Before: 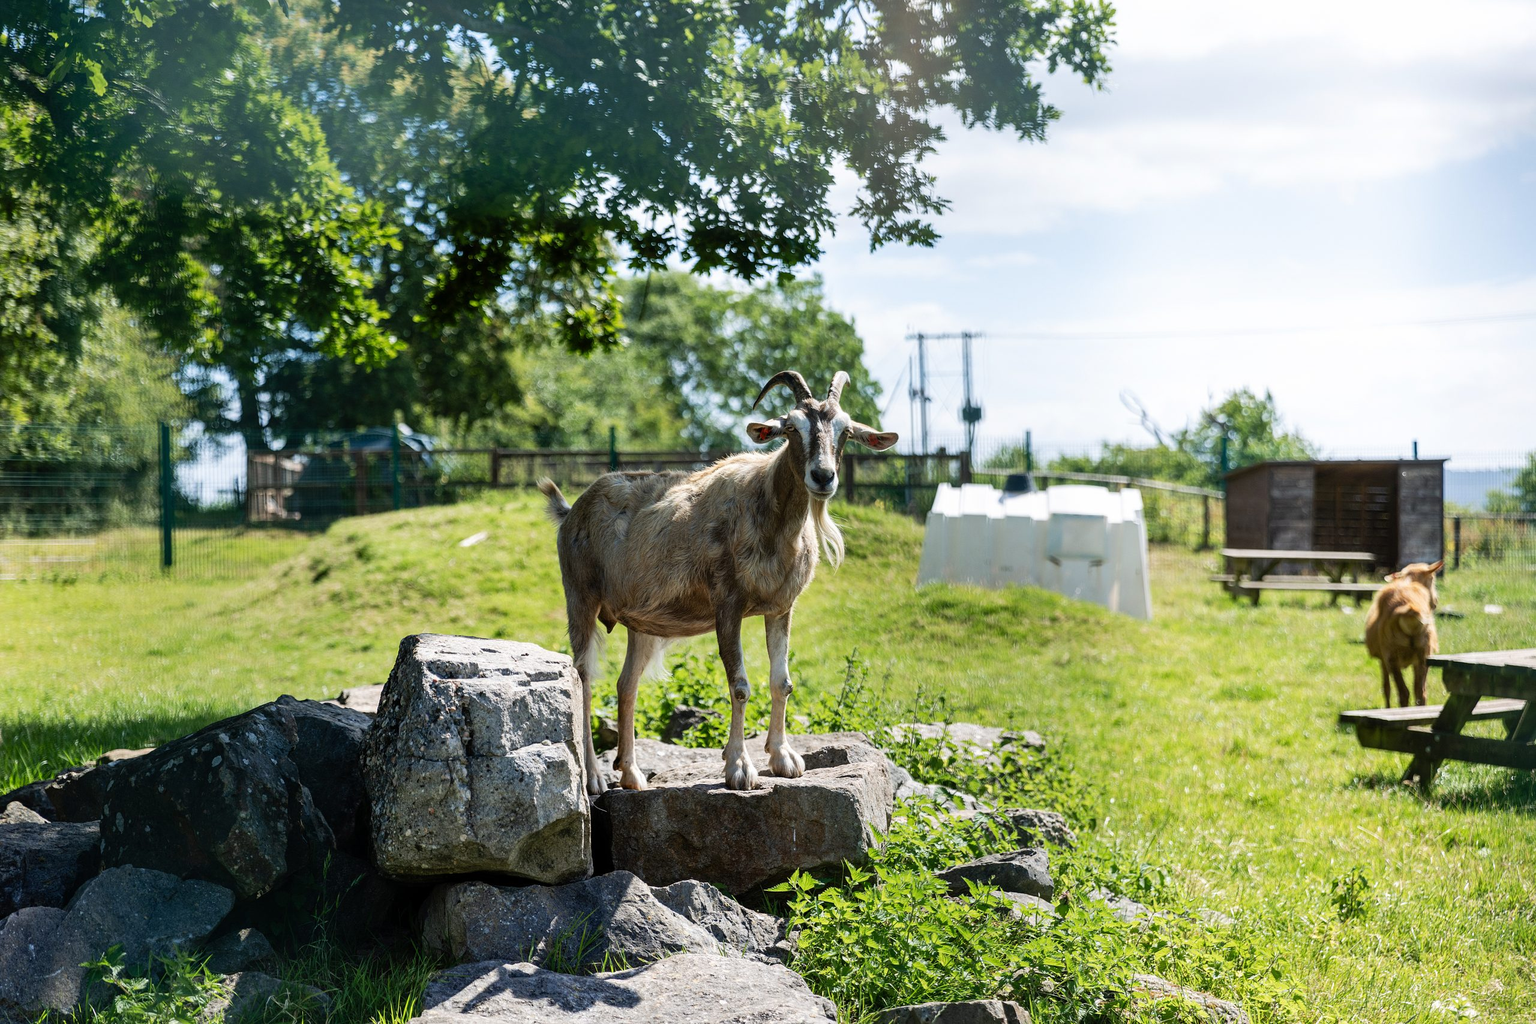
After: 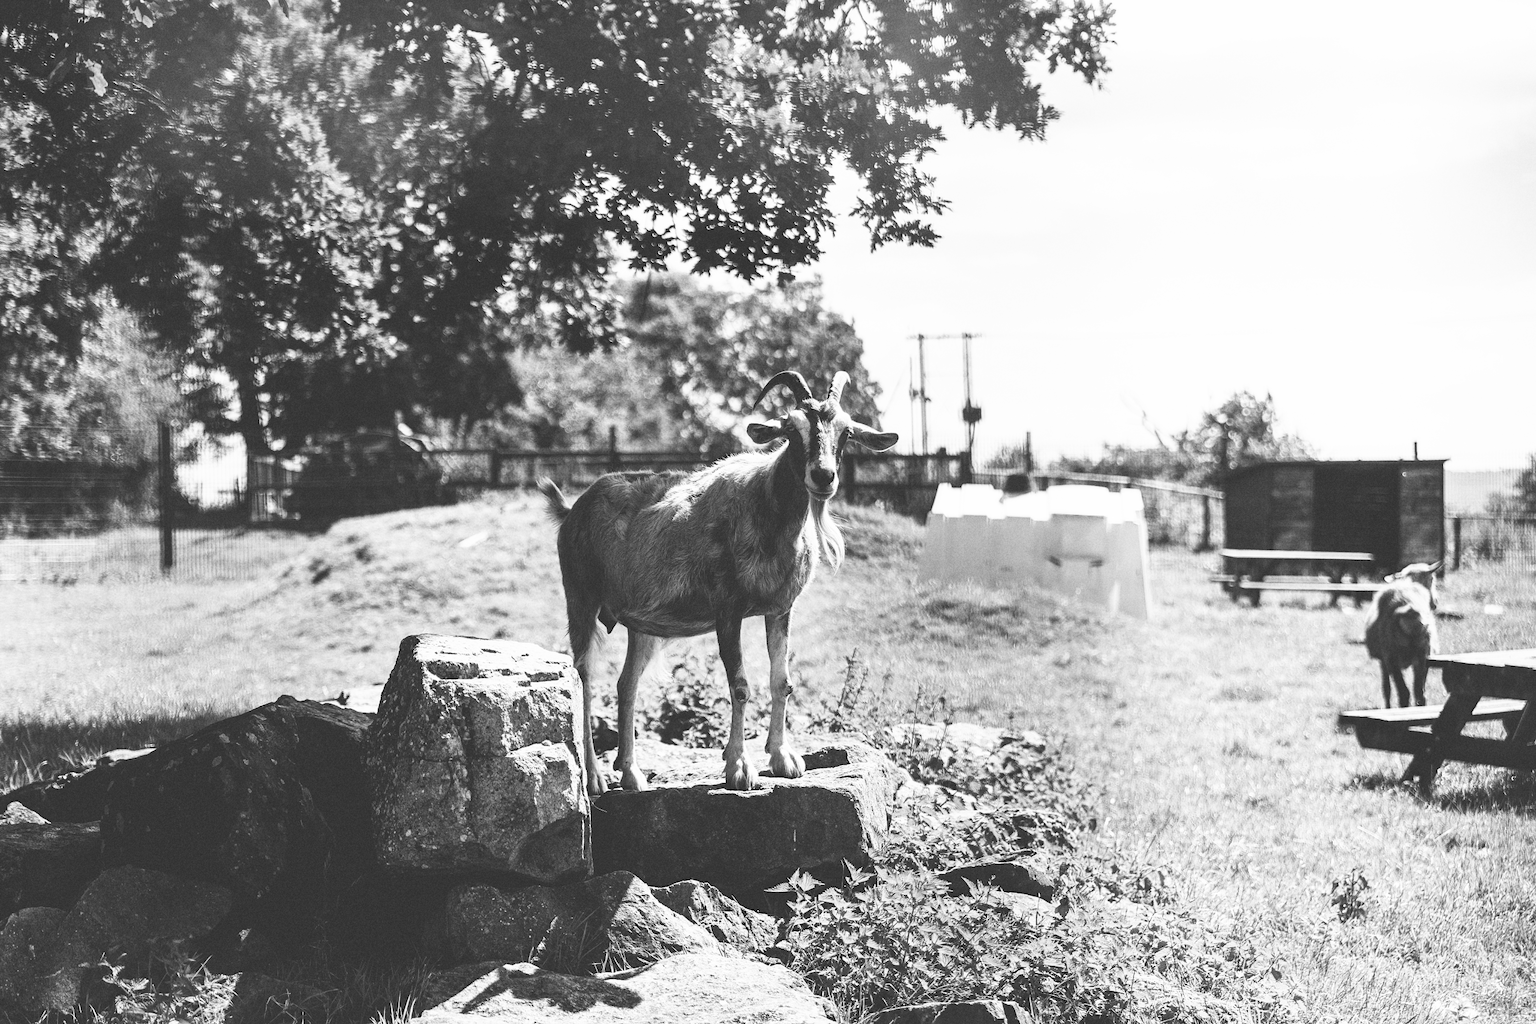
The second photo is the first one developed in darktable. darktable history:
contrast brightness saturation: saturation -1
base curve: curves: ch0 [(0, 0.036) (0.007, 0.037) (0.604, 0.887) (1, 1)], preserve colors none
grain: on, module defaults
white balance: red 0.871, blue 1.249
